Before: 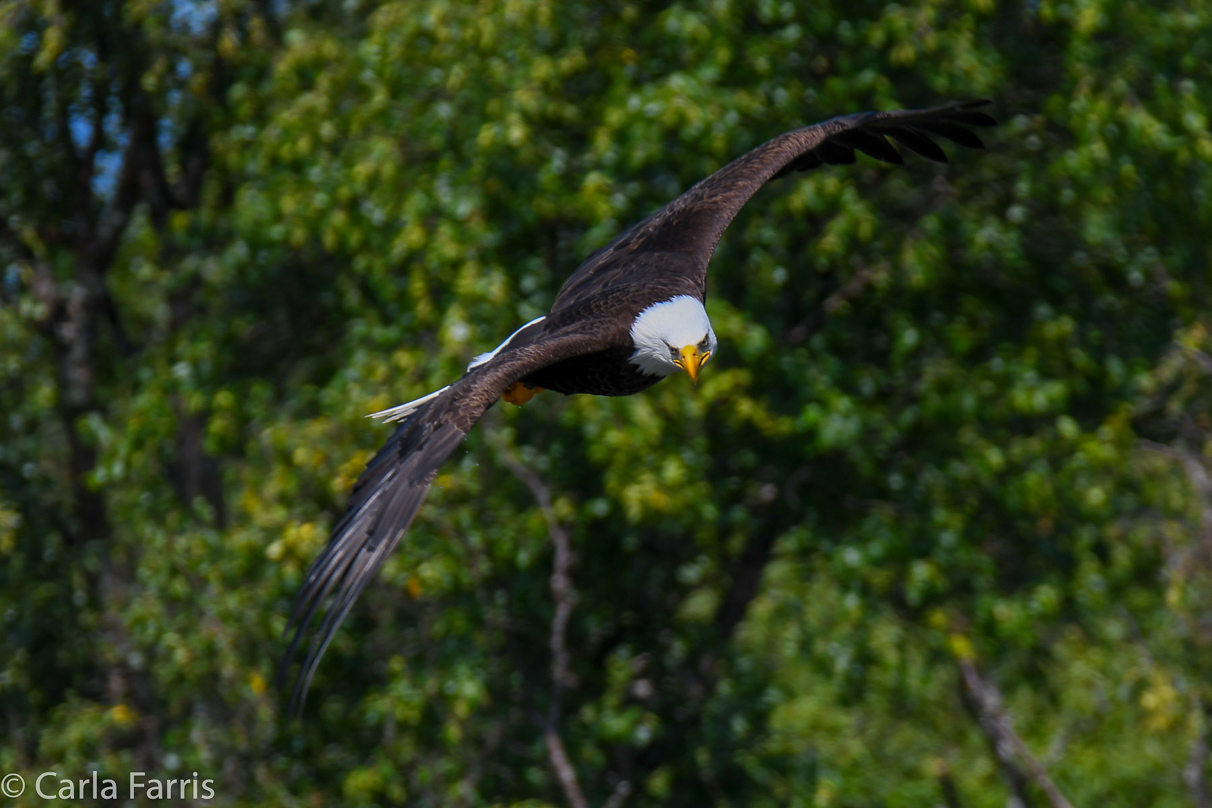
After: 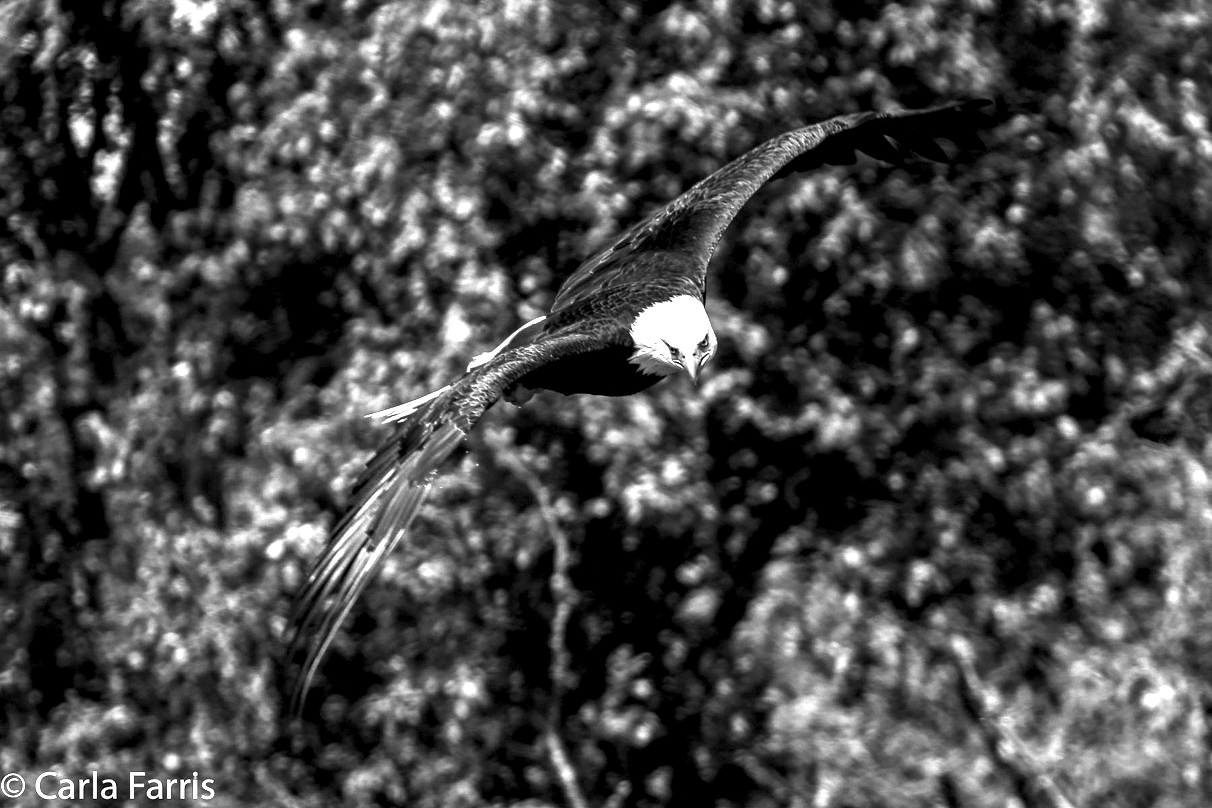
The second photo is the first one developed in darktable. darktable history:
color calibration: output gray [0.21, 0.42, 0.37, 0], illuminant Planckian (black body), adaptation linear Bradford (ICC v4), x 0.364, y 0.366, temperature 4414.29 K
local contrast: shadows 179%, detail 224%
contrast brightness saturation: contrast 0.391, brightness 0.532
